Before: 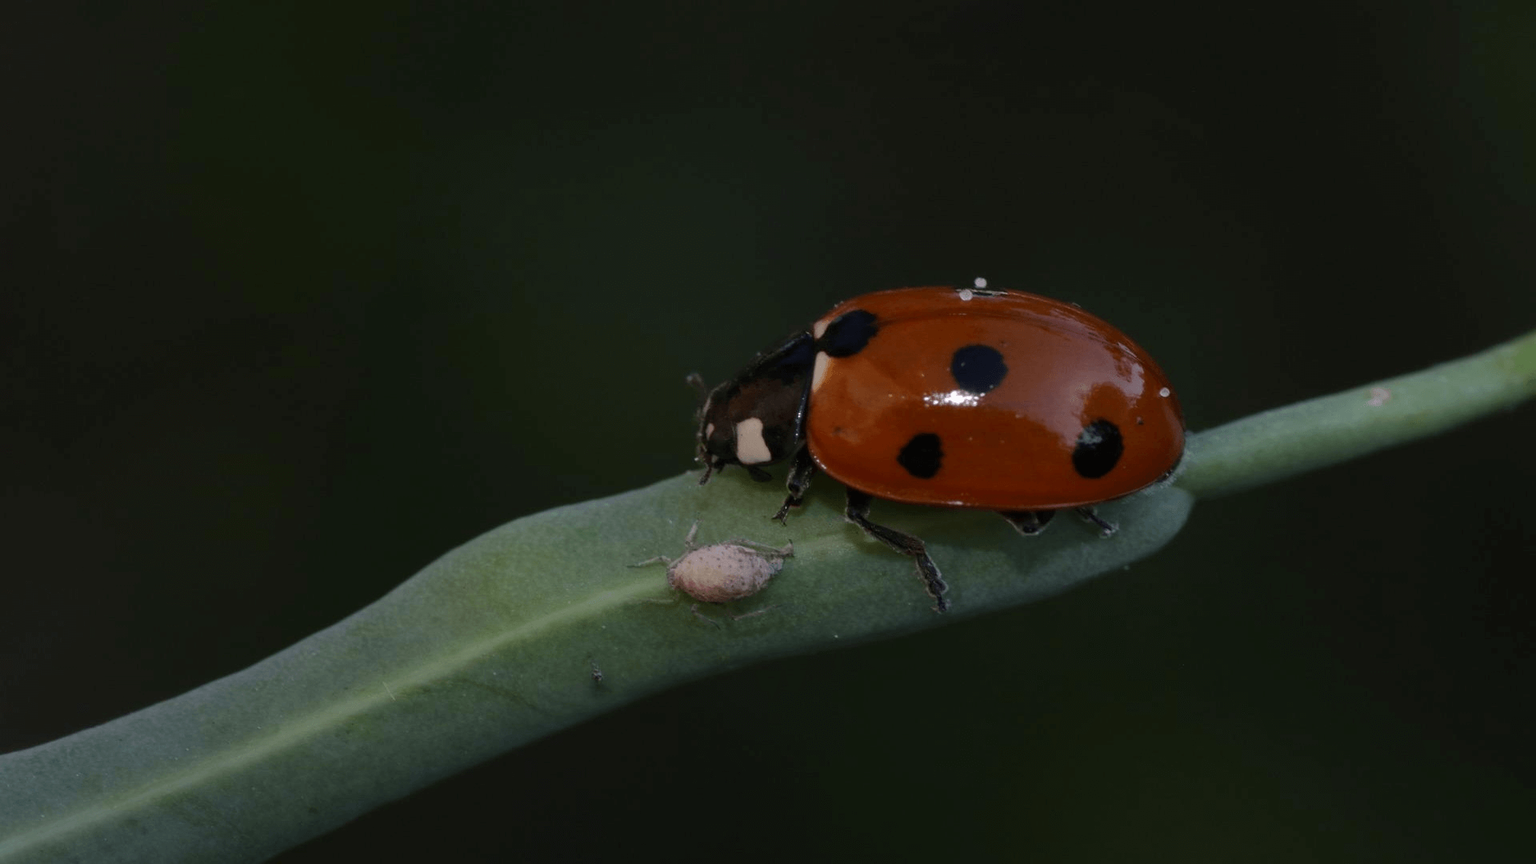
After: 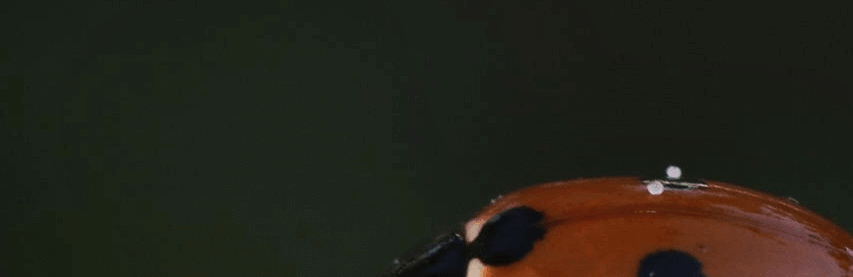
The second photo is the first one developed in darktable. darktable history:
crop: left 28.796%, top 16.844%, right 26.742%, bottom 57.499%
local contrast: mode bilateral grid, contrast 21, coarseness 50, detail 121%, midtone range 0.2
tone curve: curves: ch0 [(0, 0.026) (0.172, 0.194) (0.398, 0.437) (0.469, 0.544) (0.612, 0.741) (0.845, 0.926) (1, 0.968)]; ch1 [(0, 0) (0.437, 0.453) (0.472, 0.467) (0.502, 0.502) (0.531, 0.546) (0.574, 0.583) (0.617, 0.64) (0.699, 0.749) (0.859, 0.919) (1, 1)]; ch2 [(0, 0) (0.33, 0.301) (0.421, 0.443) (0.476, 0.502) (0.511, 0.504) (0.553, 0.553) (0.595, 0.586) (0.664, 0.664) (1, 1)], preserve colors none
